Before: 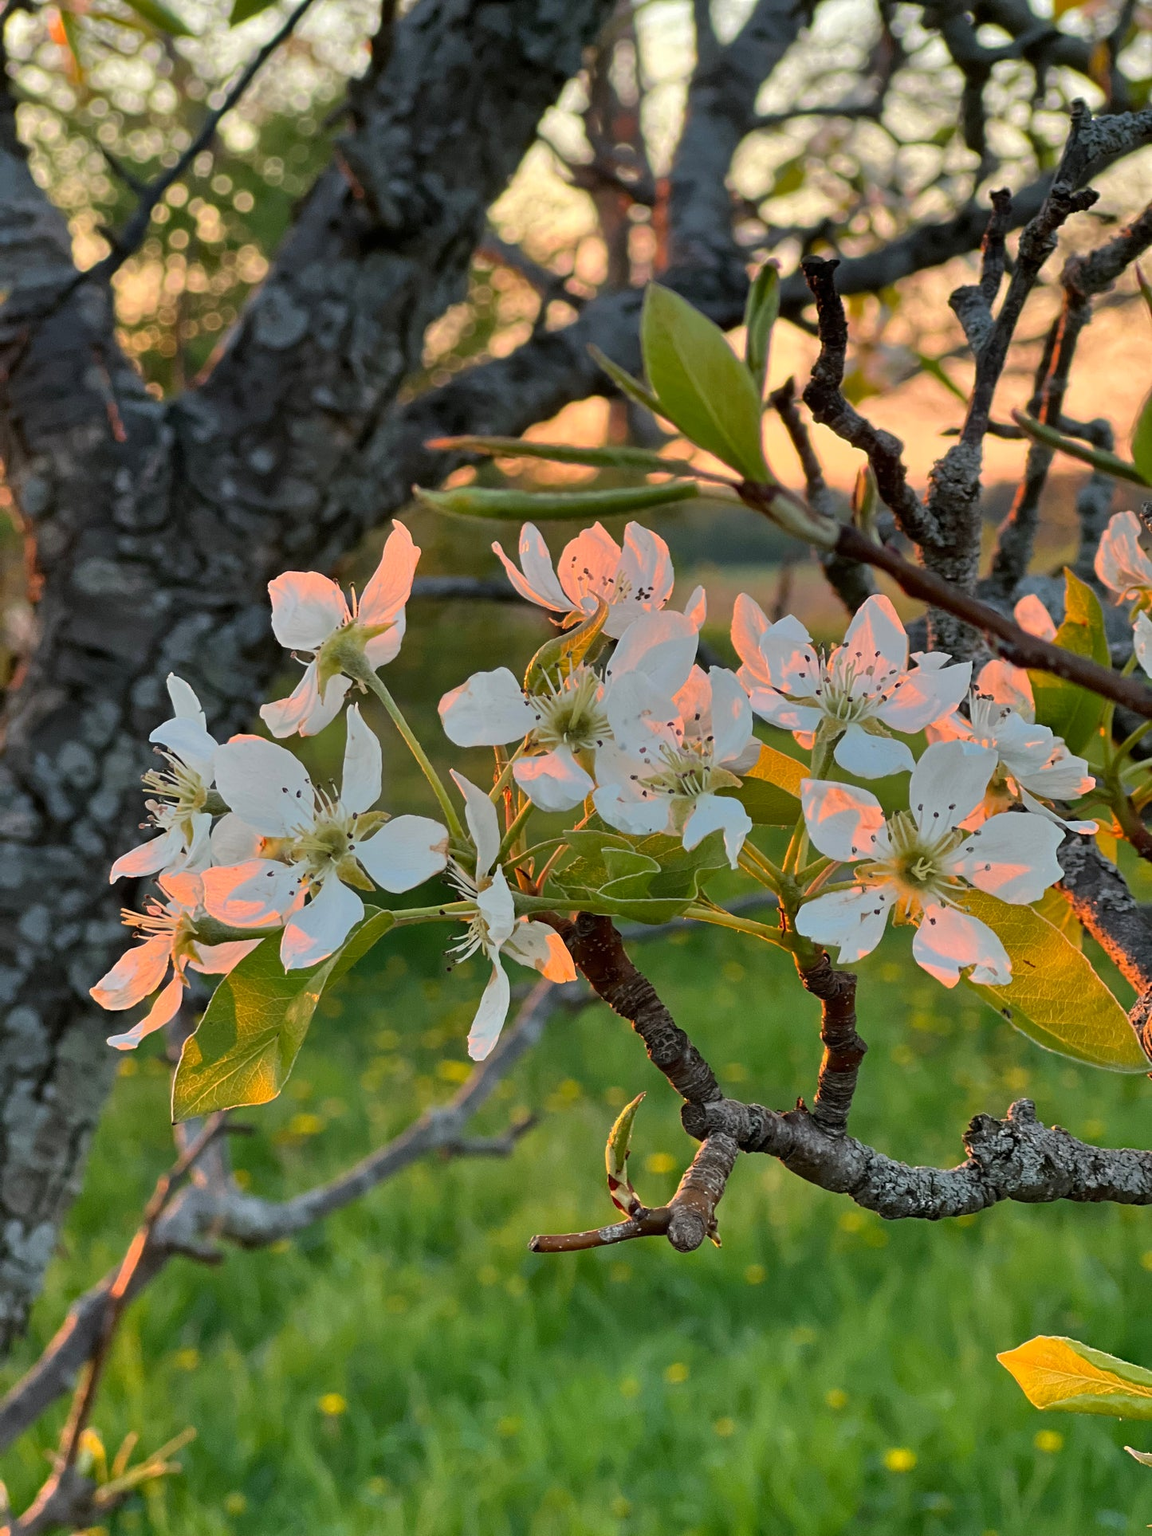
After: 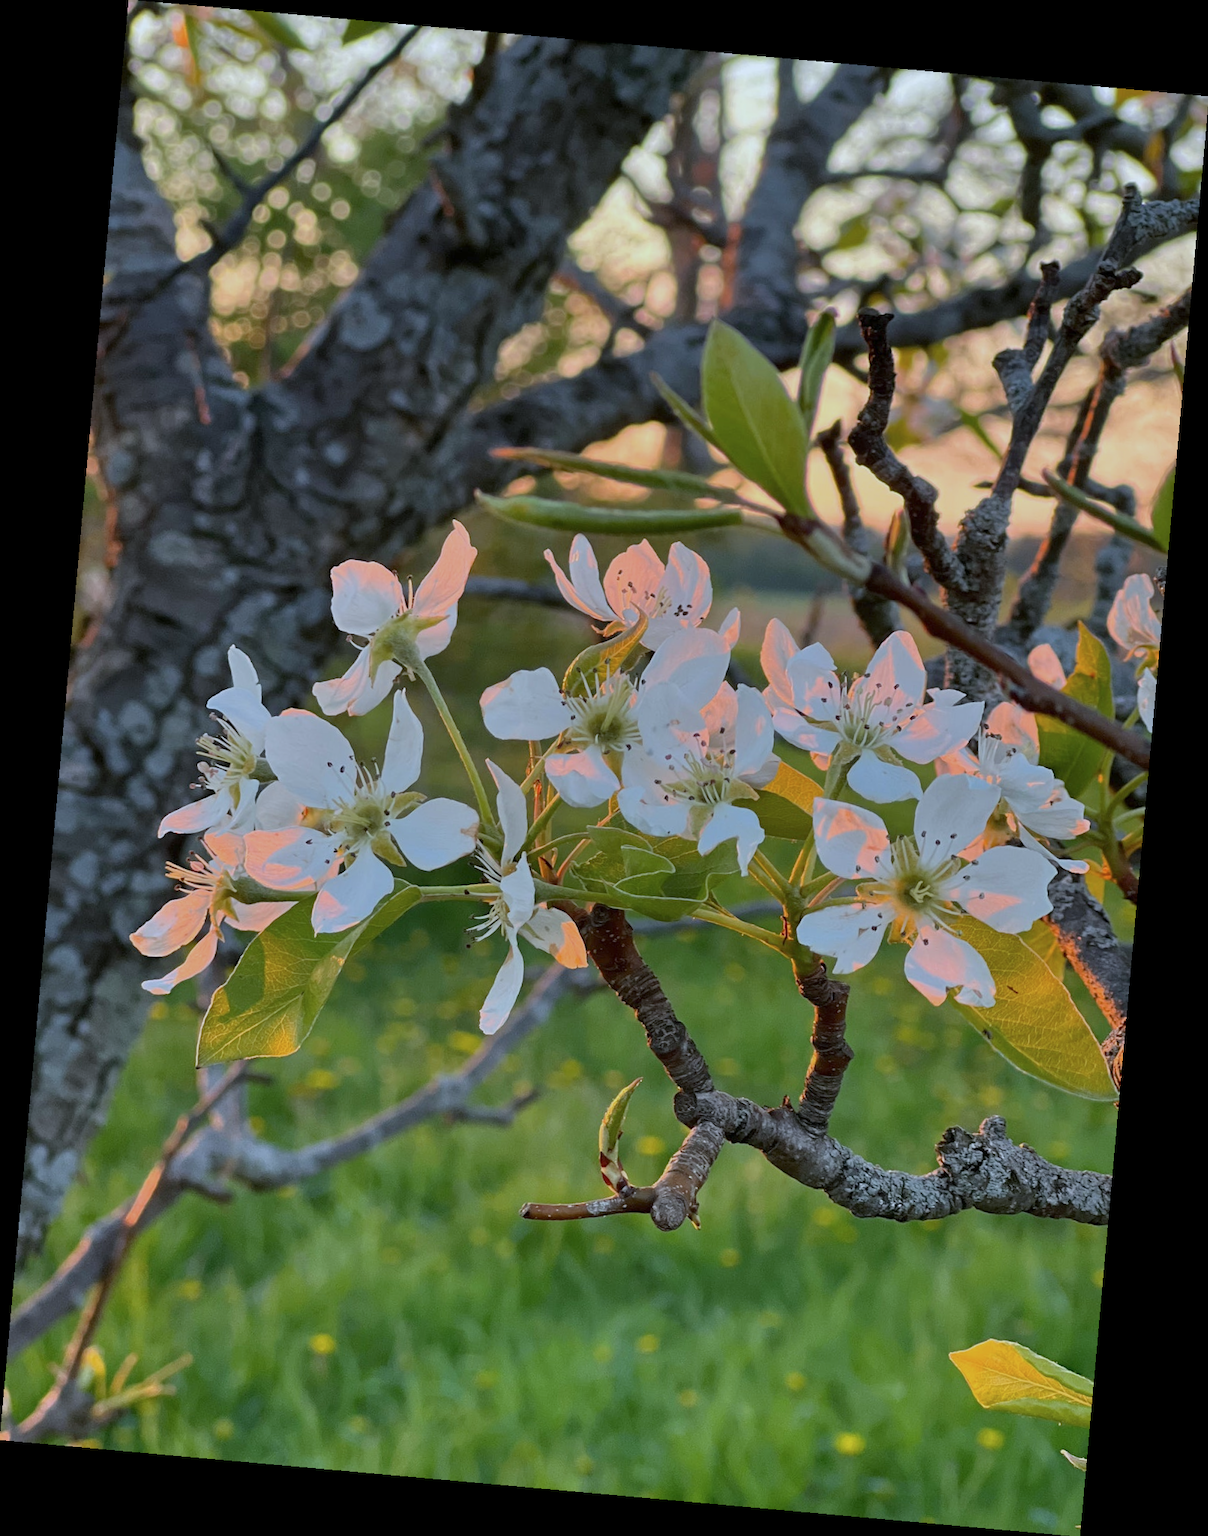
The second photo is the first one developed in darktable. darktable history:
color balance: contrast -15%
white balance: red 0.926, green 1.003, blue 1.133
rotate and perspective: rotation 5.12°, automatic cropping off
